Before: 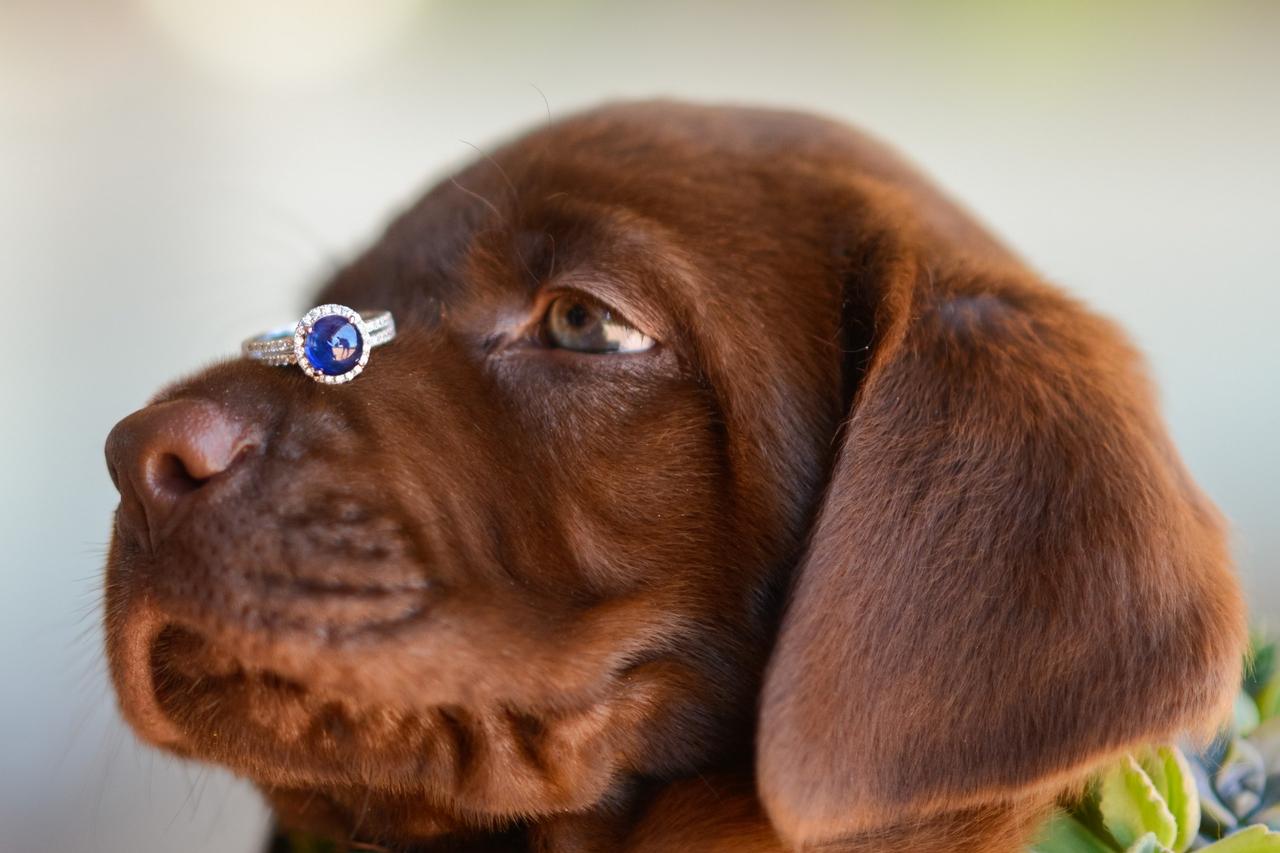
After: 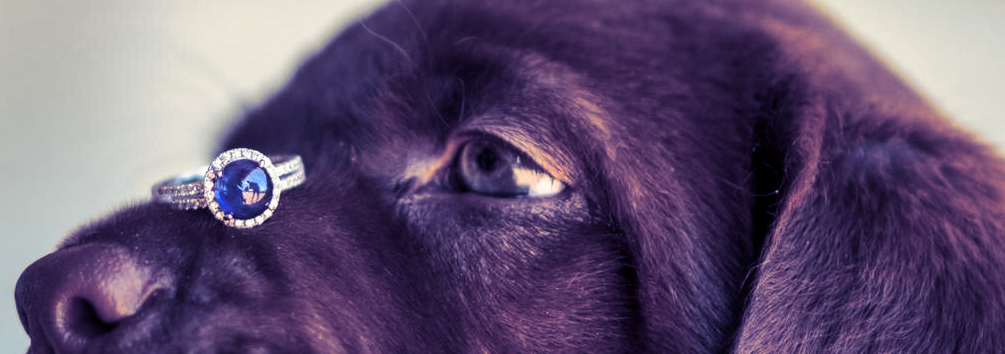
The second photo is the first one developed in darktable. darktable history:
shadows and highlights: low approximation 0.01, soften with gaussian
local contrast: on, module defaults
split-toning: shadows › hue 242.67°, shadows › saturation 0.733, highlights › hue 45.33°, highlights › saturation 0.667, balance -53.304, compress 21.15%
crop: left 7.036%, top 18.398%, right 14.379%, bottom 40.043%
color balance rgb: perceptual saturation grading › global saturation 10%, global vibrance 10%
